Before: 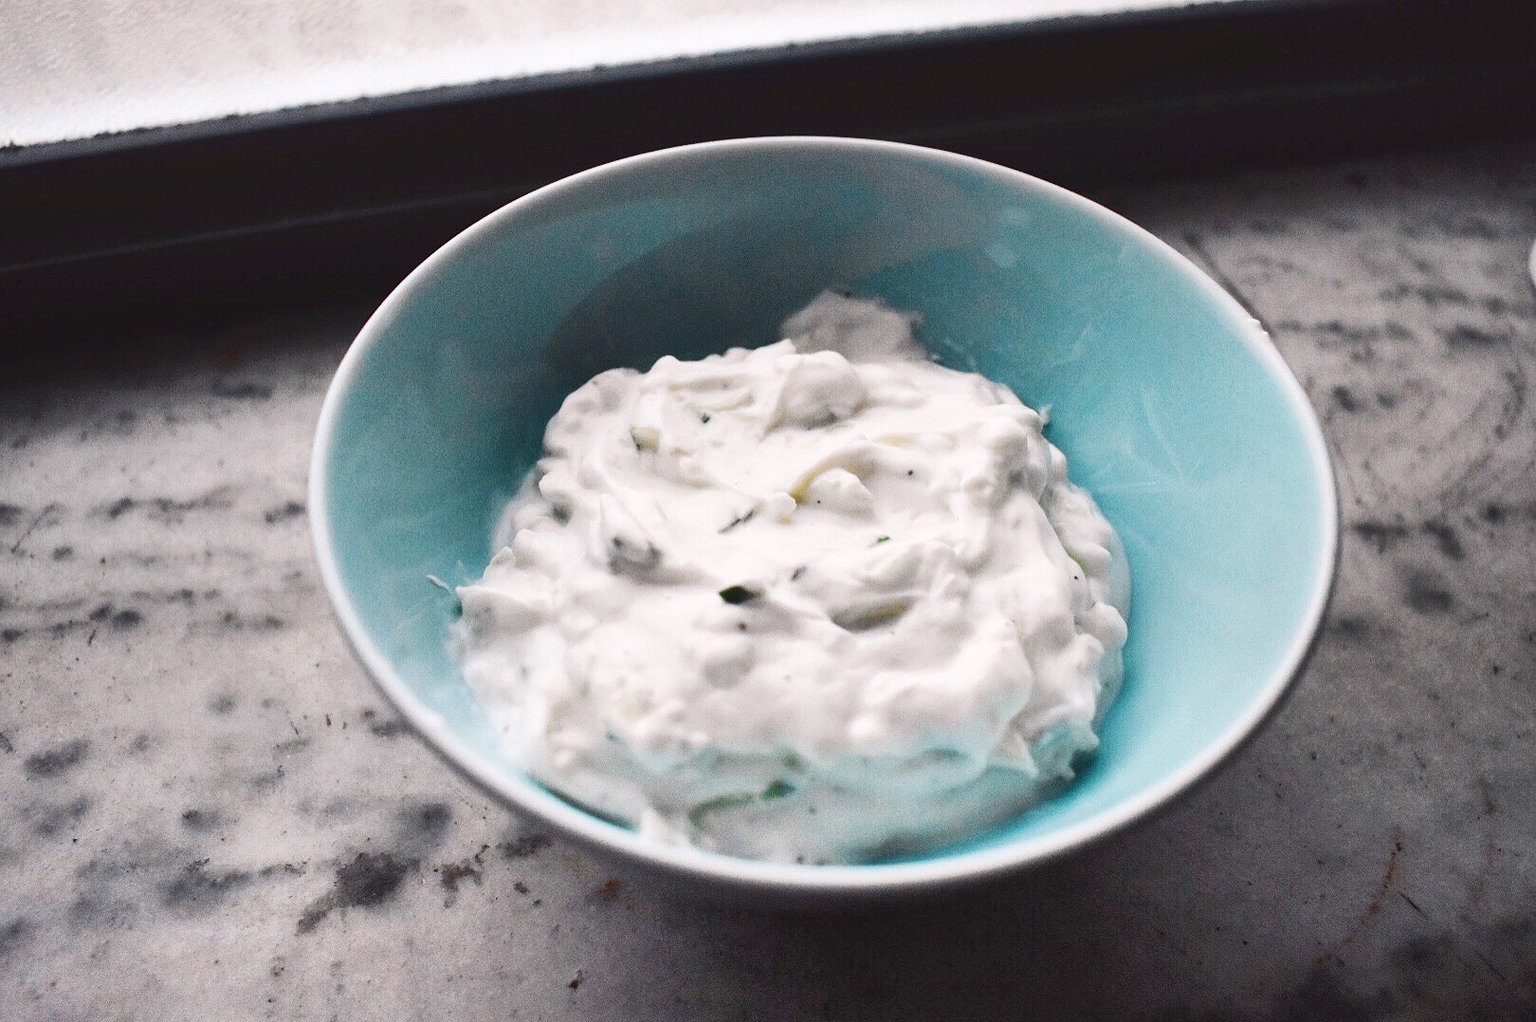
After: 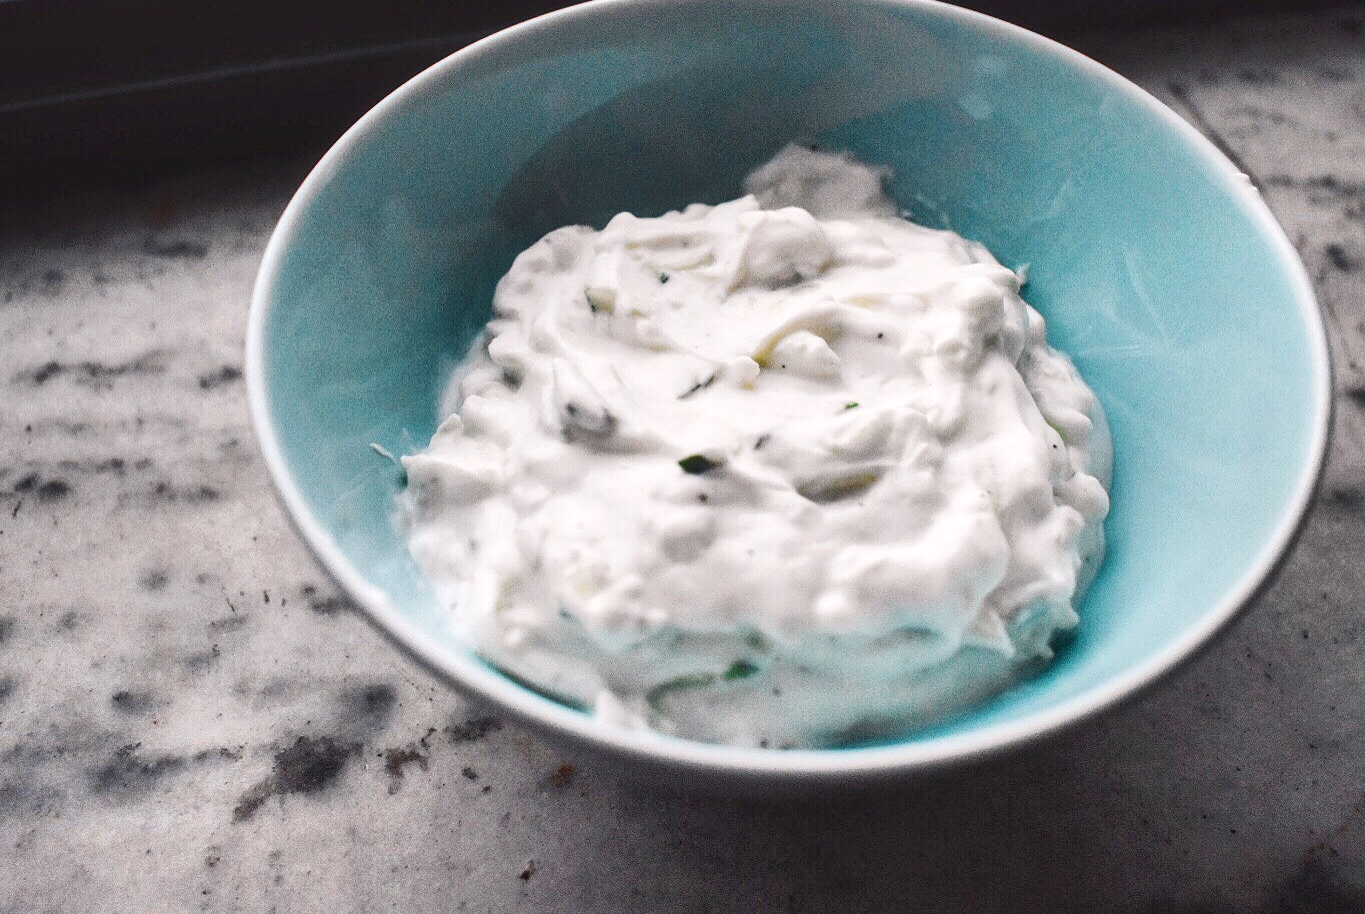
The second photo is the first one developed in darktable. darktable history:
local contrast: on, module defaults
crop and rotate: left 4.978%, top 15.124%, right 10.709%
